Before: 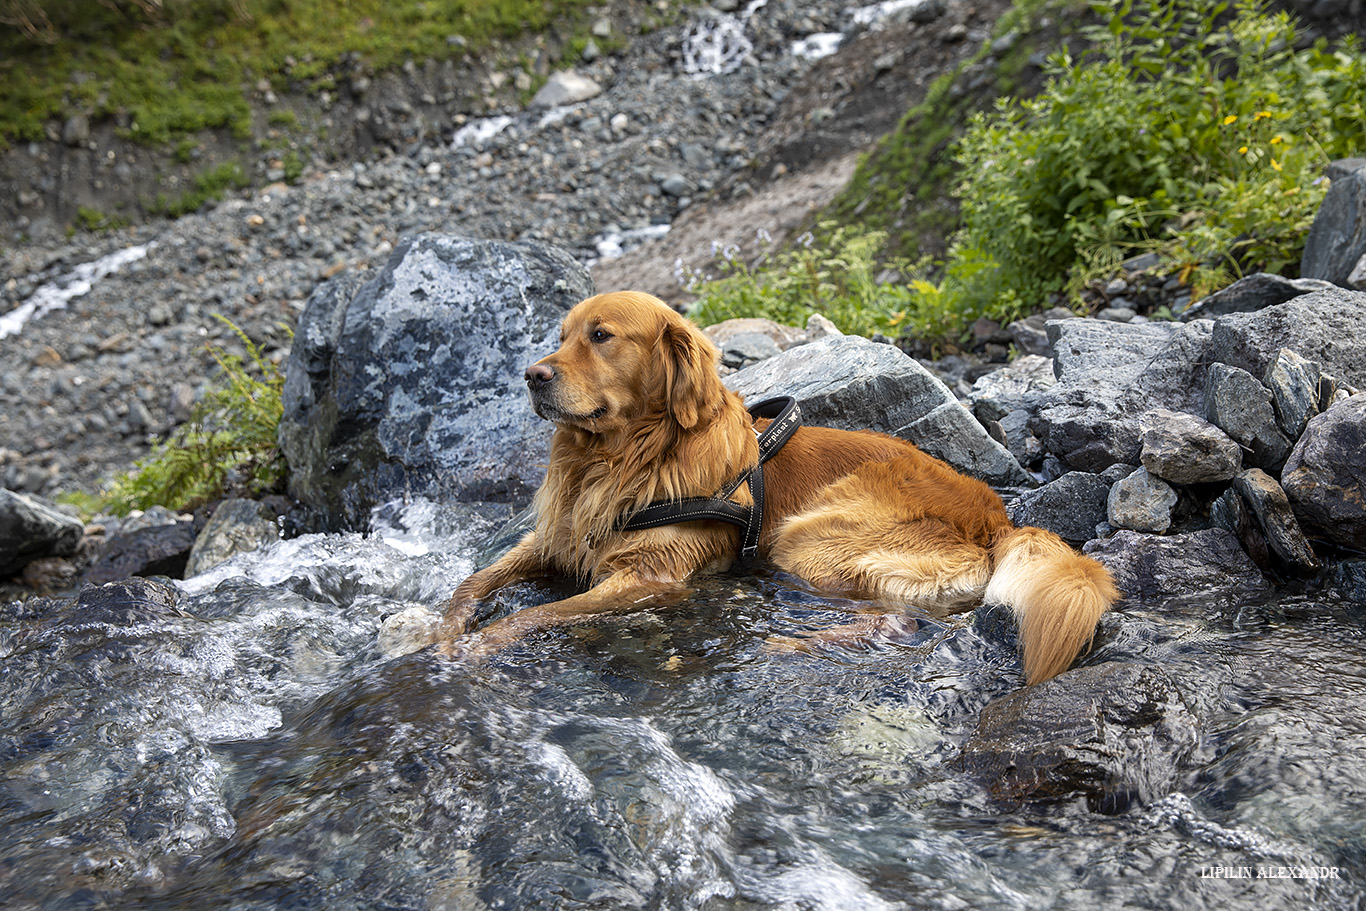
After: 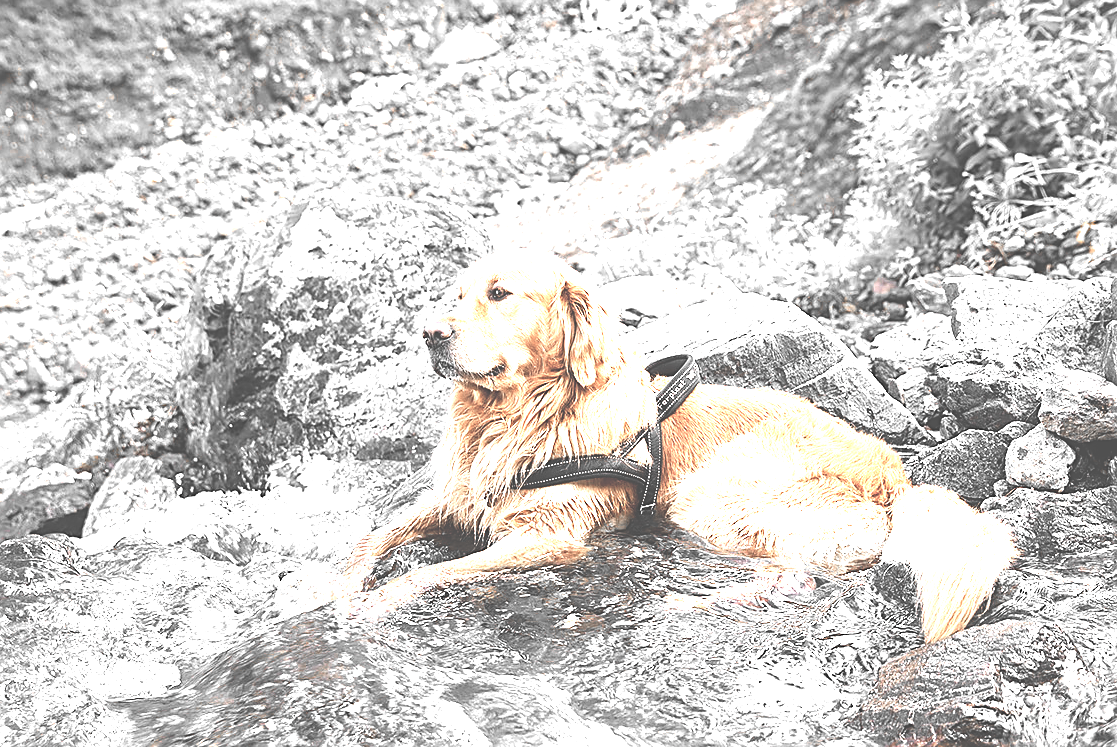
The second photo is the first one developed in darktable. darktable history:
tone equalizer: -8 EV -0.73 EV, -7 EV -0.698 EV, -6 EV -0.612 EV, -5 EV -0.39 EV, -3 EV 0.404 EV, -2 EV 0.6 EV, -1 EV 0.687 EV, +0 EV 0.755 EV
color zones: curves: ch0 [(0, 0.65) (0.096, 0.644) (0.221, 0.539) (0.429, 0.5) (0.571, 0.5) (0.714, 0.5) (0.857, 0.5) (1, 0.65)]; ch1 [(0, 0.5) (0.143, 0.5) (0.257, -0.002) (0.429, 0.04) (0.571, -0.001) (0.714, -0.015) (0.857, 0.024) (1, 0.5)], mix 38.32%
sharpen: on, module defaults
crop and rotate: left 7.589%, top 4.652%, right 10.636%, bottom 13.264%
exposure: black level correction -0.023, exposure 1.398 EV, compensate highlight preservation false
